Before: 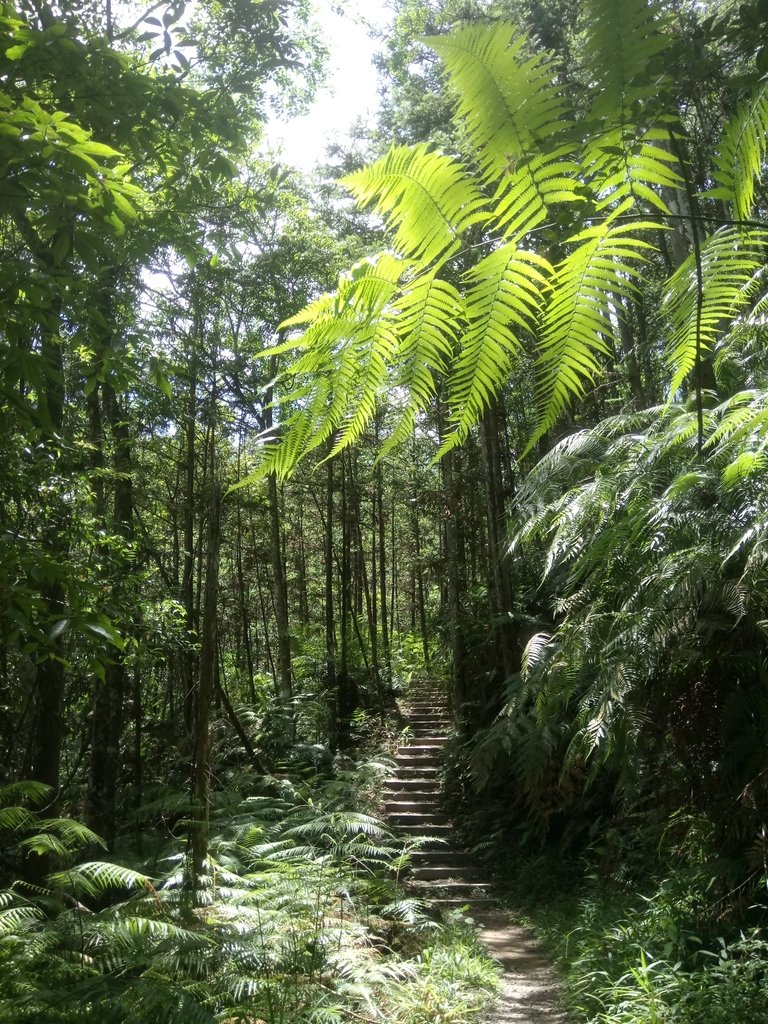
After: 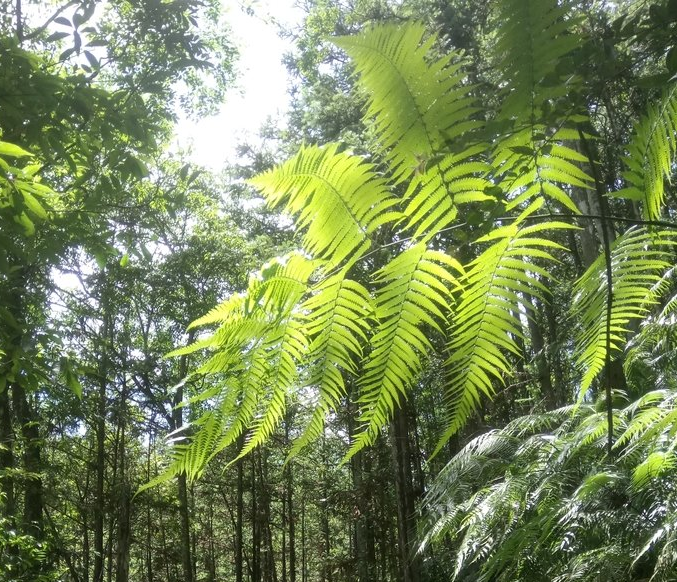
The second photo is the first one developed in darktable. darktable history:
crop and rotate: left 11.719%, bottom 43.11%
